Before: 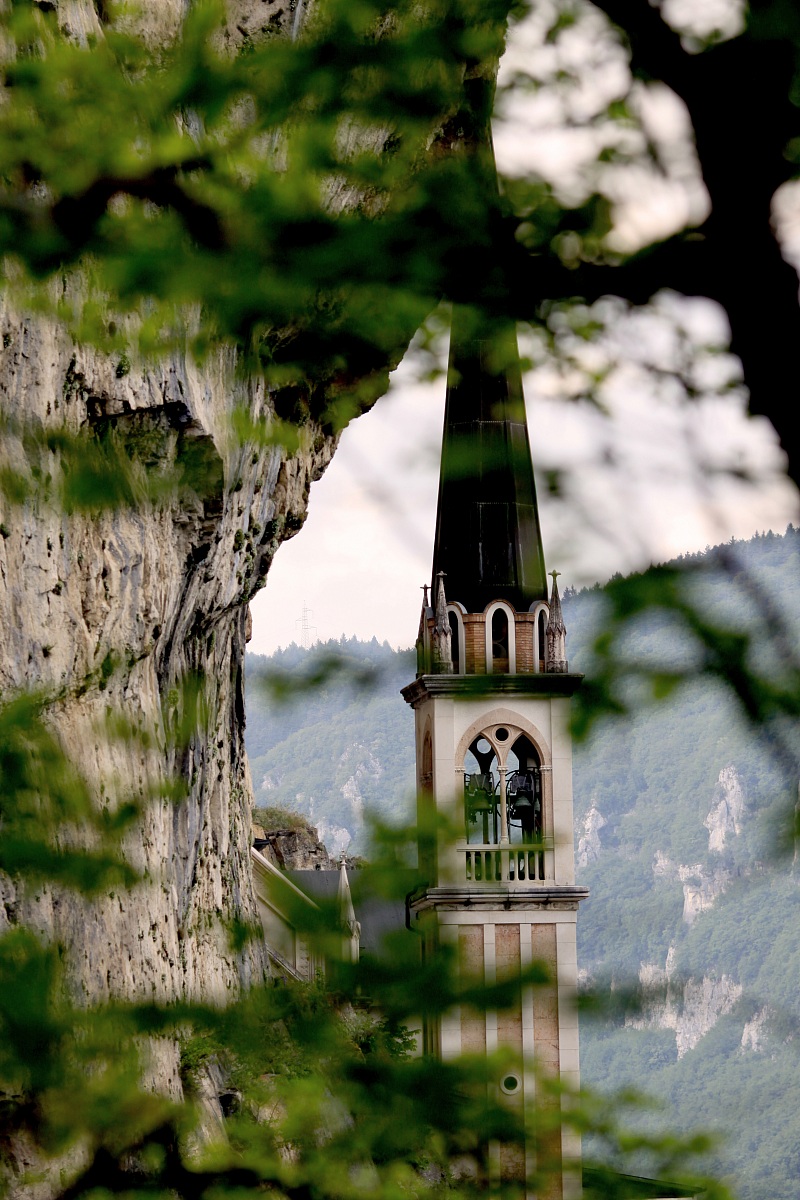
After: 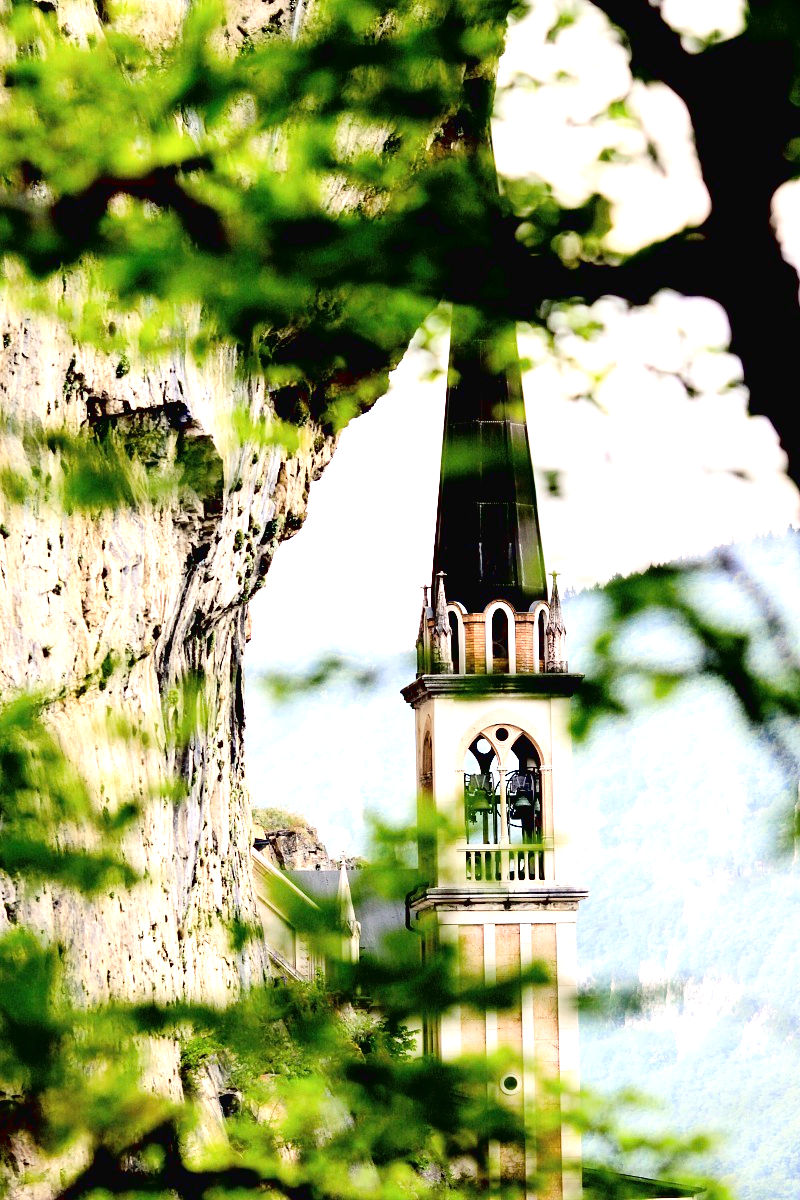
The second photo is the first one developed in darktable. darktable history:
exposure: black level correction 0.001, exposure 1.72 EV, compensate exposure bias true, compensate highlight preservation false
tone curve: curves: ch0 [(0, 0.021) (0.148, 0.076) (0.232, 0.191) (0.398, 0.423) (0.572, 0.672) (0.705, 0.812) (0.877, 0.931) (0.99, 0.987)]; ch1 [(0, 0) (0.377, 0.325) (0.493, 0.486) (0.508, 0.502) (0.515, 0.514) (0.554, 0.586) (0.623, 0.658) (0.701, 0.704) (0.778, 0.751) (1, 1)]; ch2 [(0, 0) (0.431, 0.398) (0.485, 0.486) (0.495, 0.498) (0.511, 0.507) (0.58, 0.66) (0.679, 0.757) (0.749, 0.829) (1, 0.991)], color space Lab, linked channels, preserve colors none
